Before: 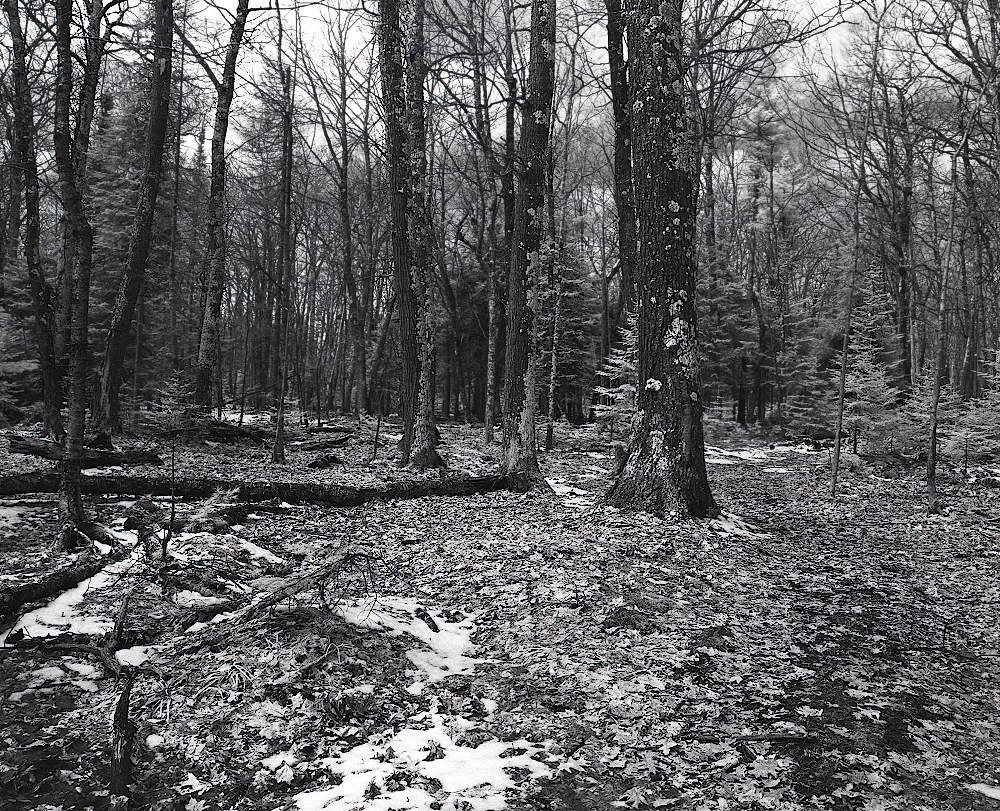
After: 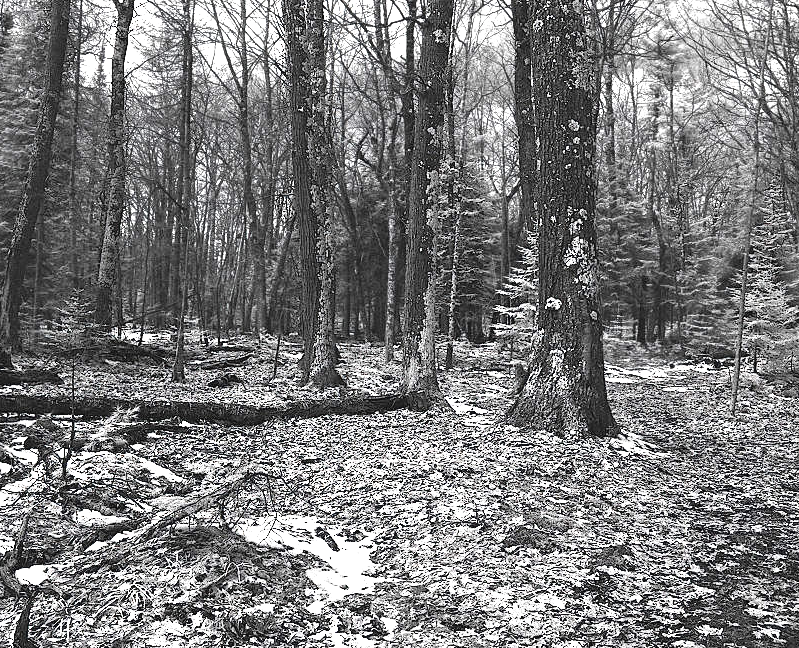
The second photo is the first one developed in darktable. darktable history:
white balance: emerald 1
contrast brightness saturation: contrast -0.05, saturation -0.41
exposure: exposure 1.16 EV, compensate exposure bias true, compensate highlight preservation false
crop and rotate: left 10.071%, top 10.071%, right 10.02%, bottom 10.02%
